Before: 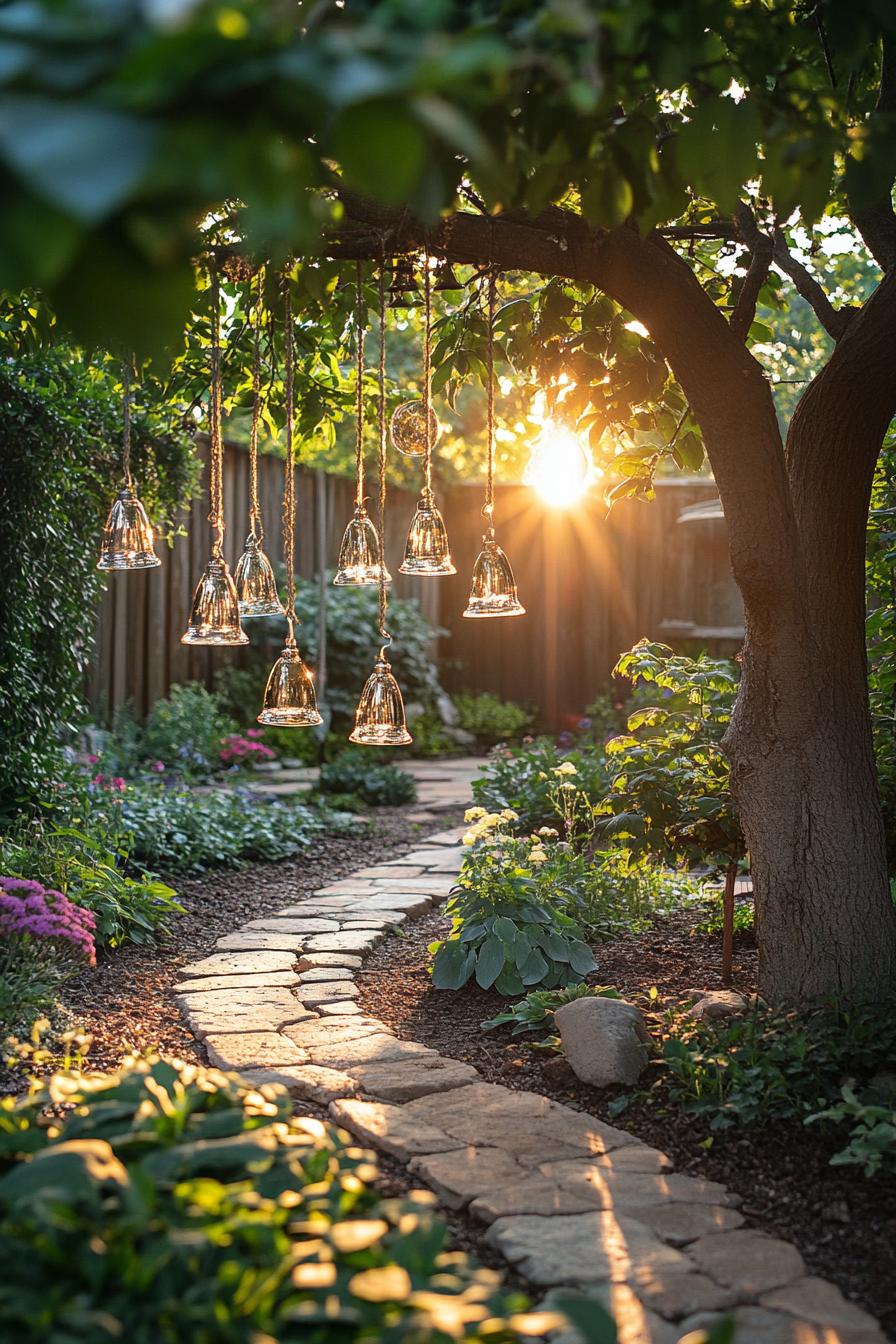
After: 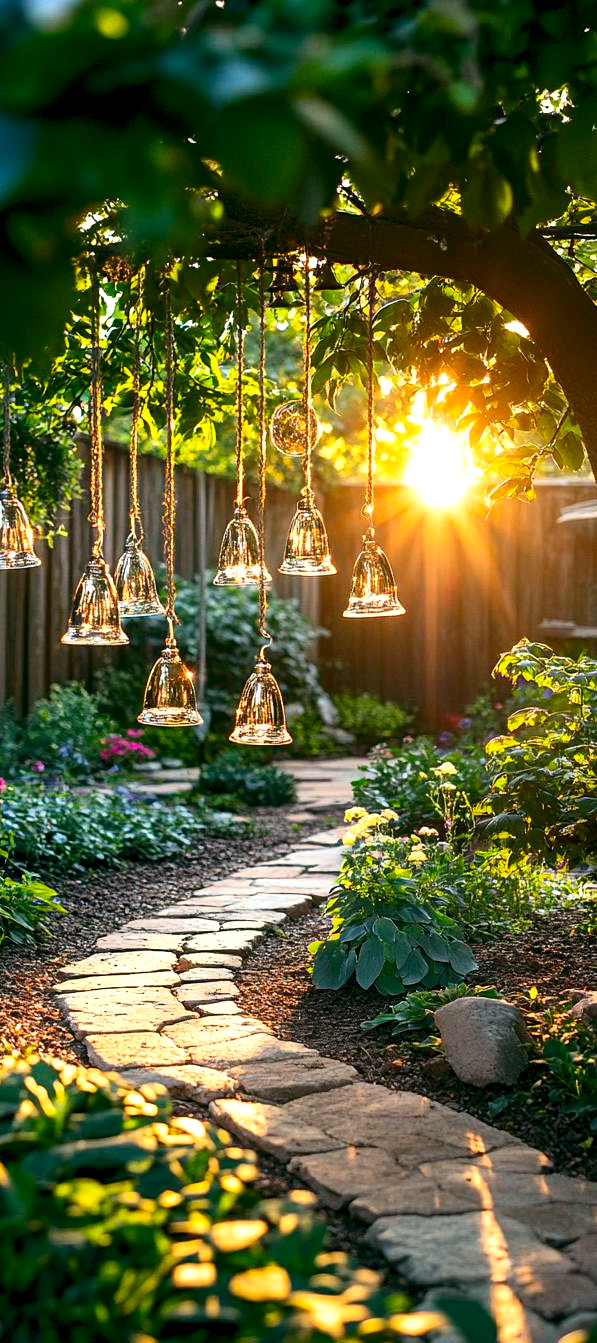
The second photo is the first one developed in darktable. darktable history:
color balance rgb: highlights gain › luminance 14.985%, global offset › luminance -0.323%, global offset › chroma 0.109%, global offset › hue 166.04°, perceptual saturation grading › global saturation 7.277%, perceptual saturation grading › shadows 4.681%
crop and rotate: left 13.464%, right 19.874%
levels: levels [0.016, 0.492, 0.969]
contrast brightness saturation: contrast 0.171, saturation 0.307
